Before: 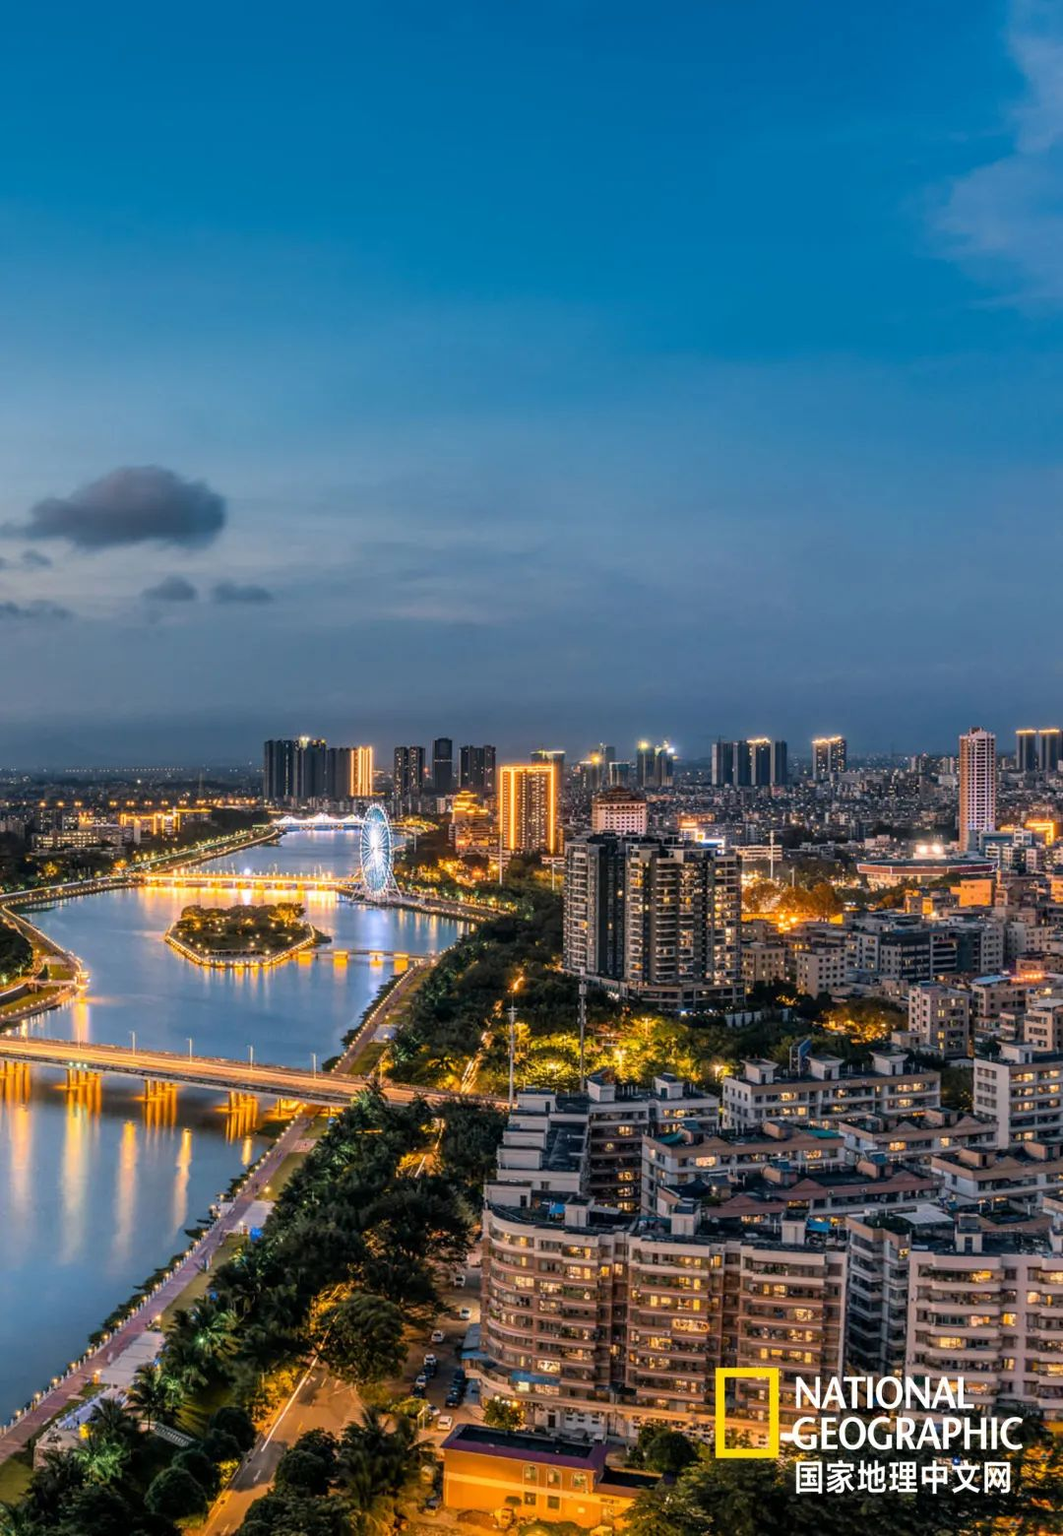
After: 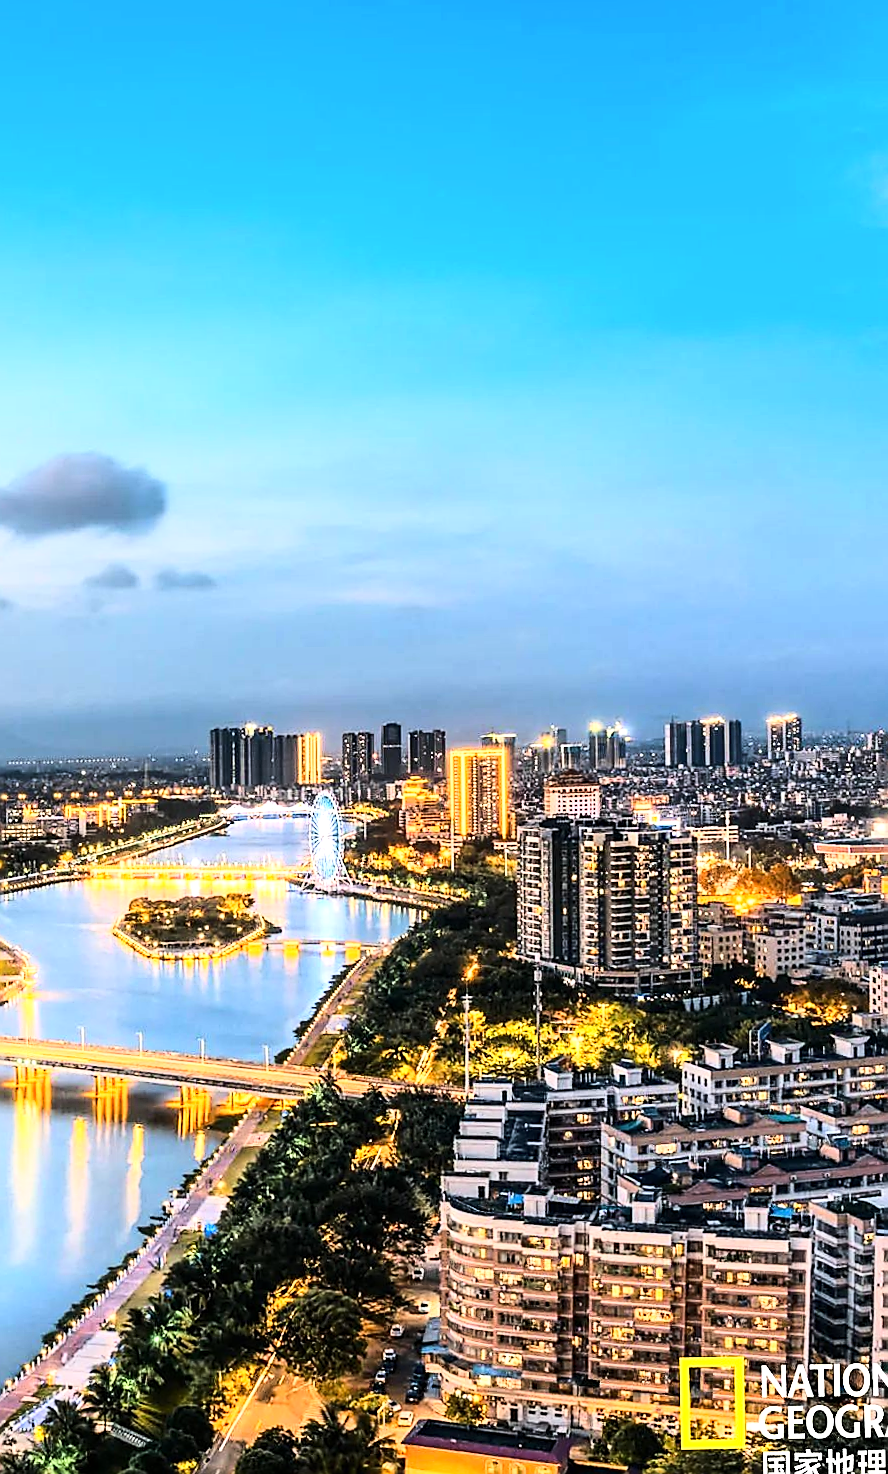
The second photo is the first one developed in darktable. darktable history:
exposure: exposure 0.4 EV, compensate highlight preservation false
crop and rotate: angle 1°, left 4.281%, top 0.642%, right 11.383%, bottom 2.486%
sharpen: radius 1.4, amount 1.25, threshold 0.7
tone equalizer: -8 EV -0.417 EV, -7 EV -0.389 EV, -6 EV -0.333 EV, -5 EV -0.222 EV, -3 EV 0.222 EV, -2 EV 0.333 EV, -1 EV 0.389 EV, +0 EV 0.417 EV, edges refinement/feathering 500, mask exposure compensation -1.57 EV, preserve details no
base curve: curves: ch0 [(0, 0) (0.028, 0.03) (0.121, 0.232) (0.46, 0.748) (0.859, 0.968) (1, 1)]
shadows and highlights: radius 93.07, shadows -14.46, white point adjustment 0.23, highlights 31.48, compress 48.23%, highlights color adjustment 52.79%, soften with gaussian
